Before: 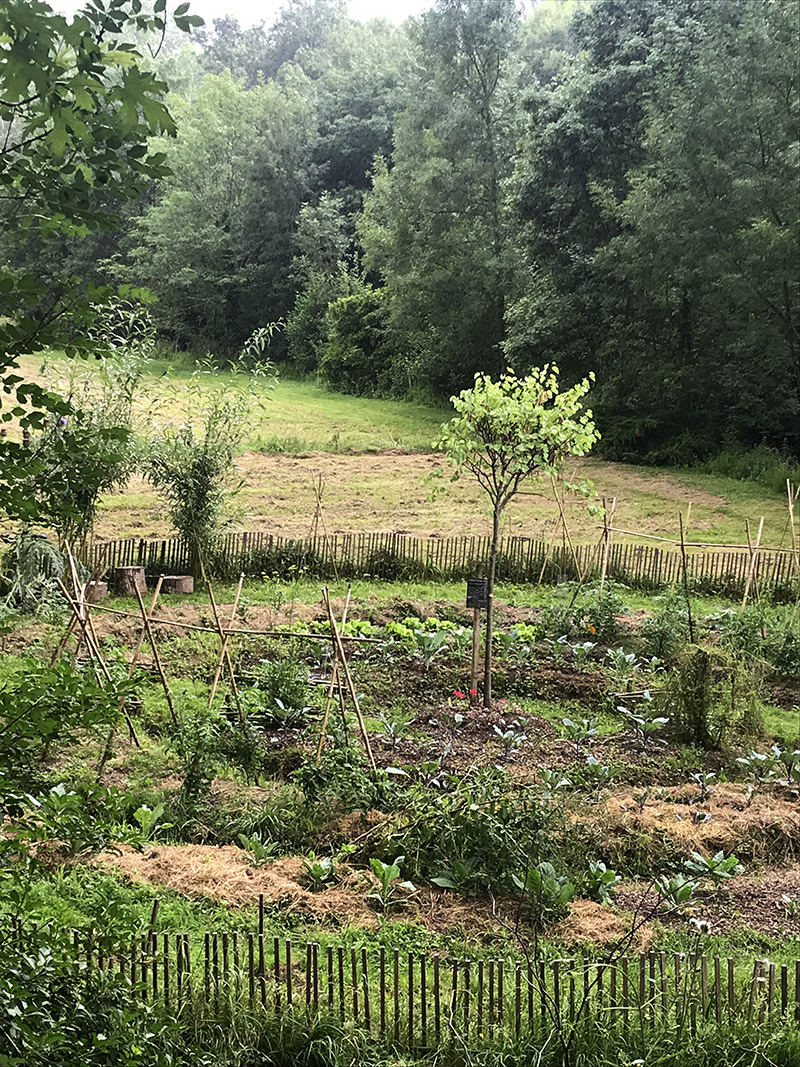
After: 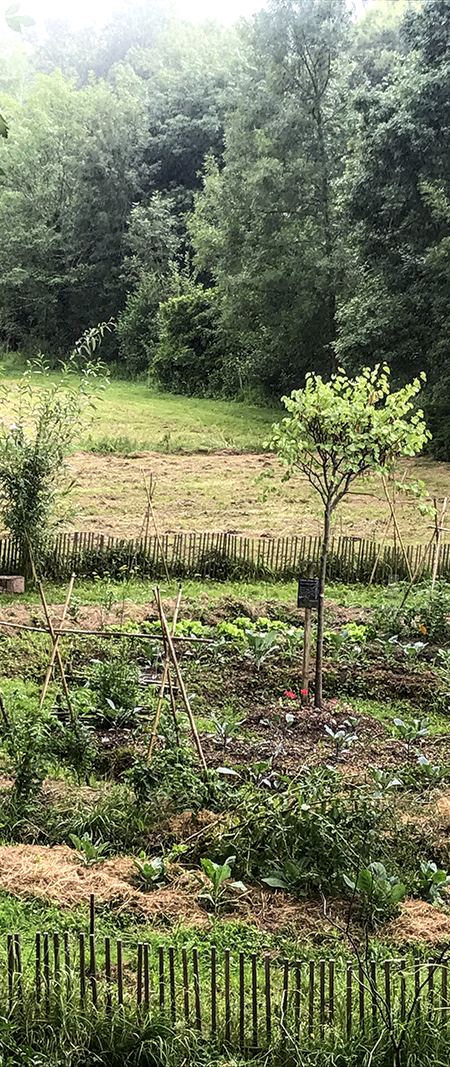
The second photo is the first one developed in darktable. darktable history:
crop: left 21.231%, right 22.511%
shadows and highlights: shadows -21.38, highlights 99.87, soften with gaussian
local contrast: detail 130%
